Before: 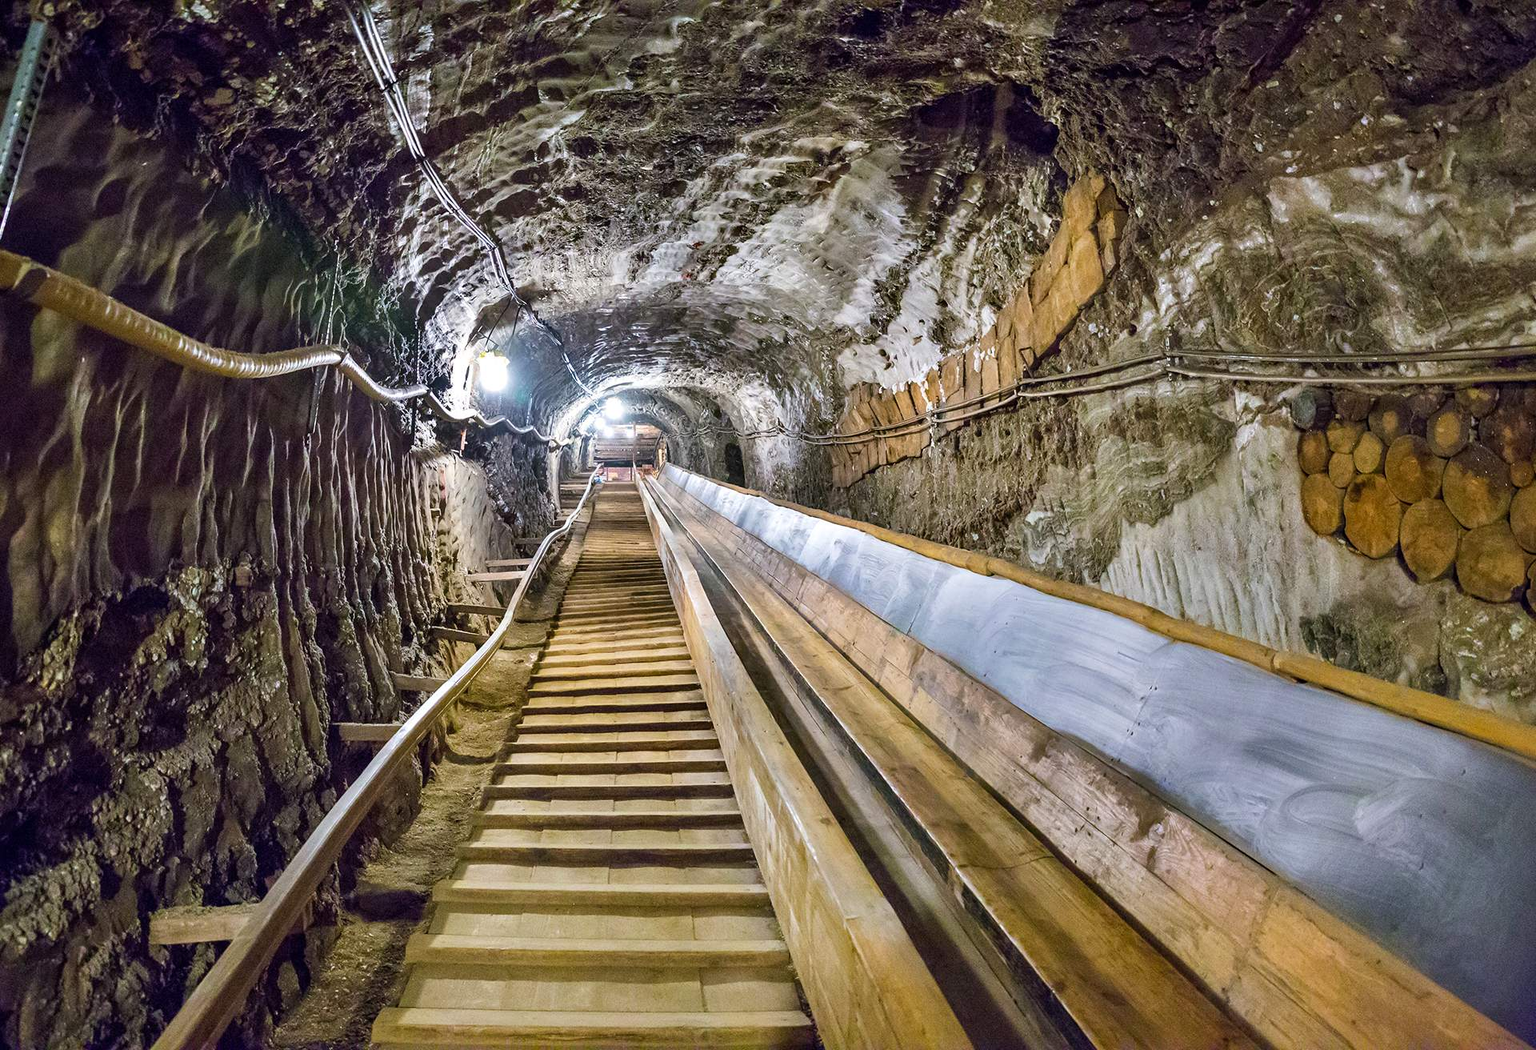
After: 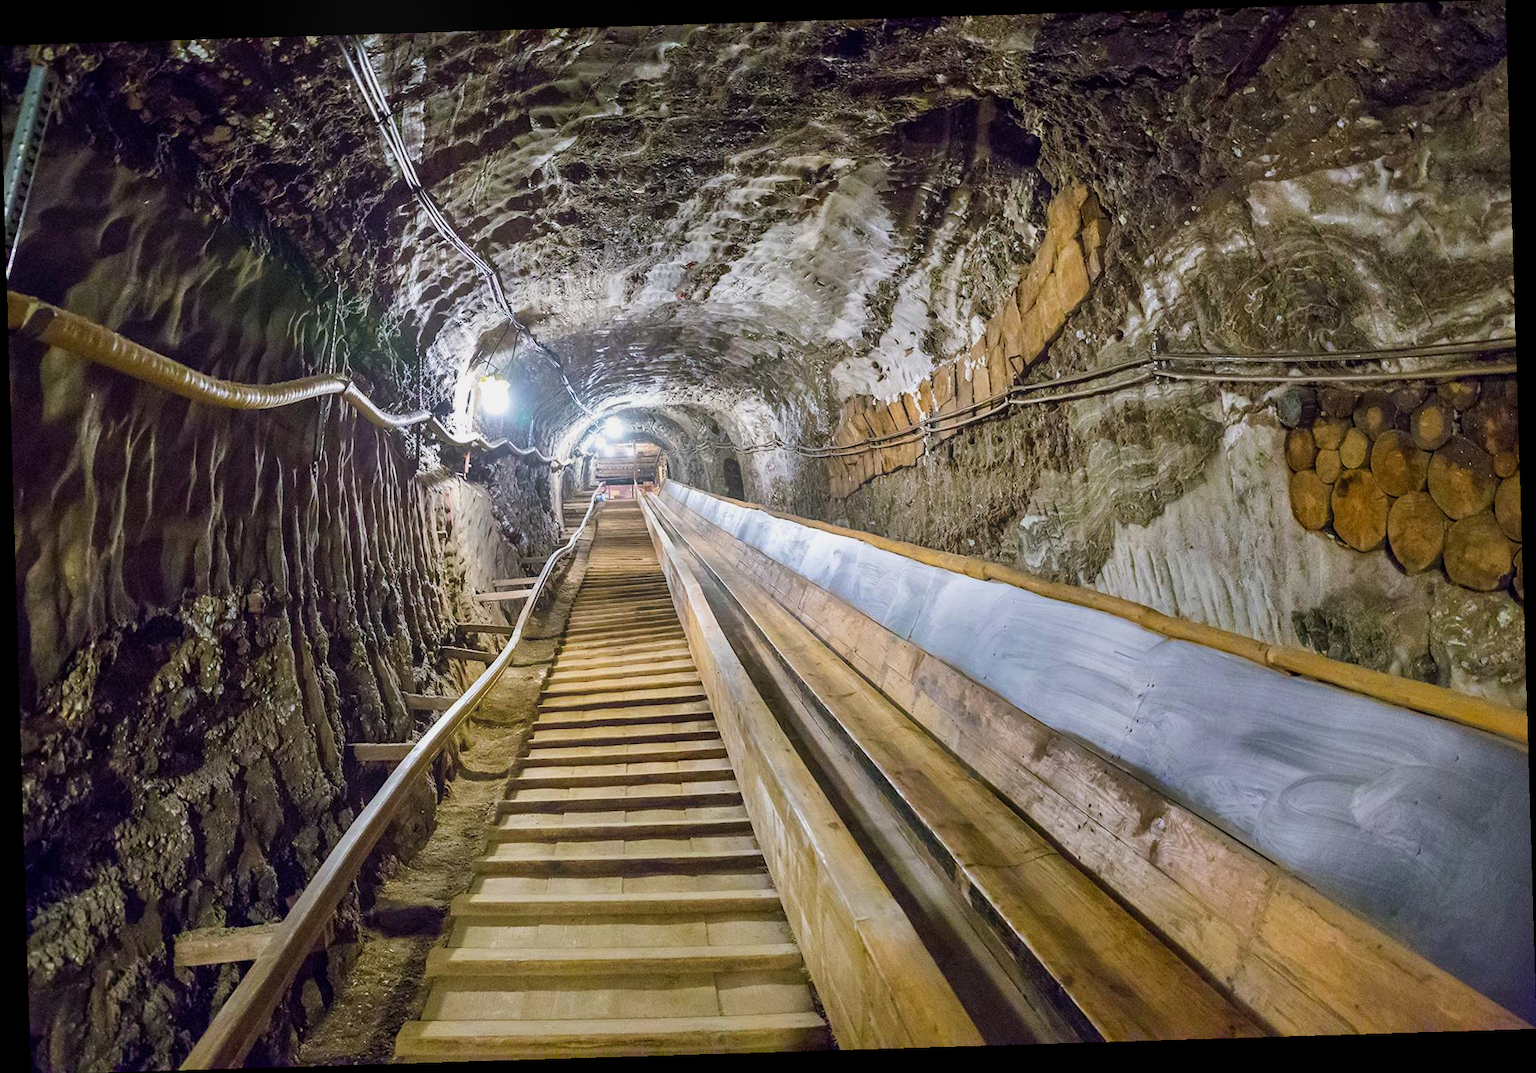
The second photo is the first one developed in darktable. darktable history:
rotate and perspective: rotation -1.75°, automatic cropping off
bloom: on, module defaults
exposure: exposure -0.242 EV, compensate highlight preservation false
